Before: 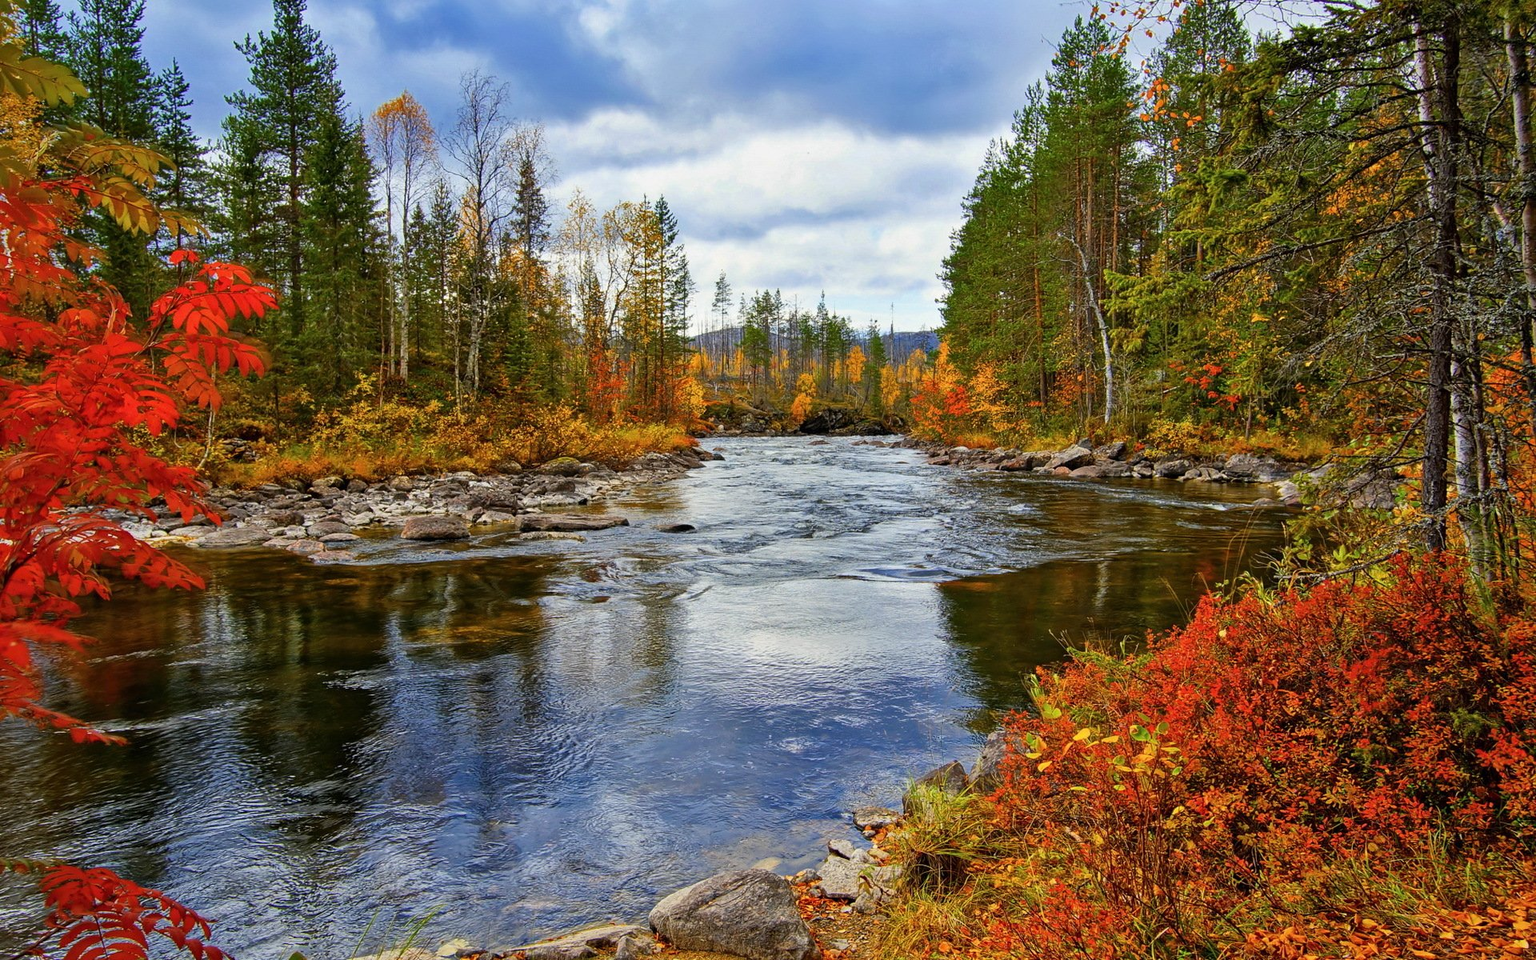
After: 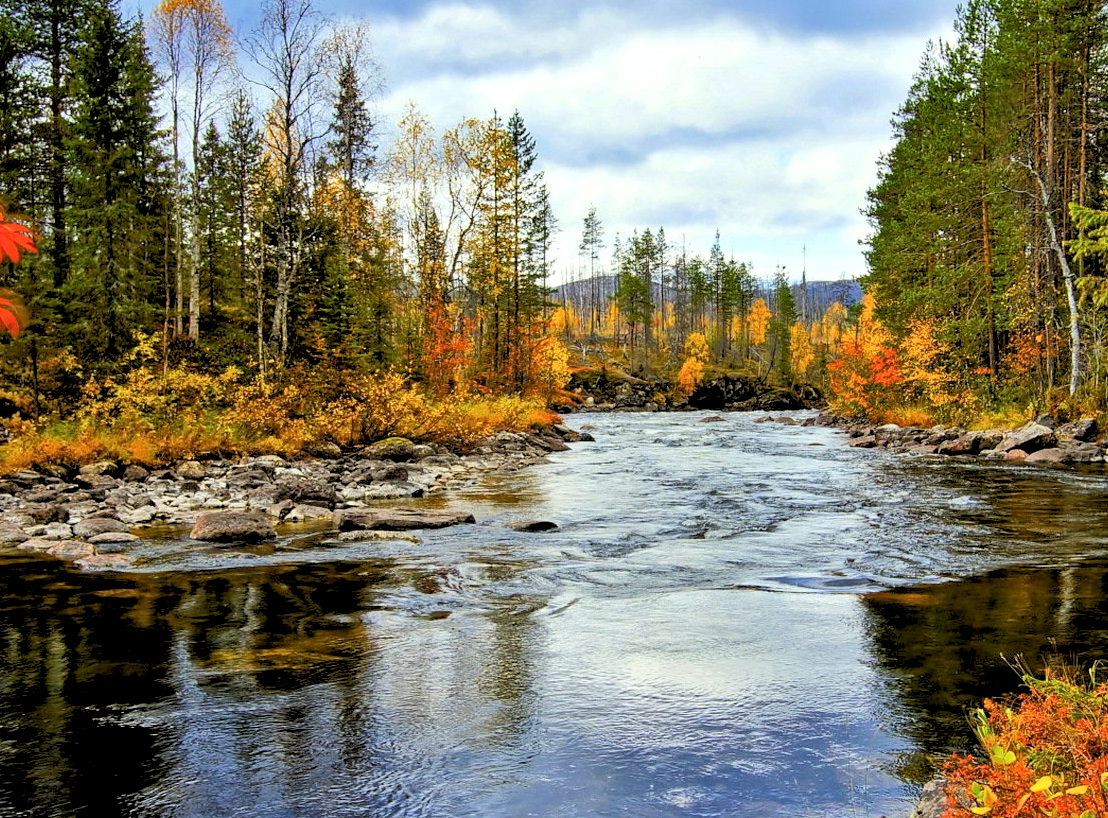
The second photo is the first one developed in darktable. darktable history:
color correction: highlights b* 3
rgb levels: preserve colors sum RGB, levels [[0.038, 0.433, 0.934], [0, 0.5, 1], [0, 0.5, 1]]
tone equalizer: -8 EV -0.75 EV, -7 EV -0.7 EV, -6 EV -0.6 EV, -5 EV -0.4 EV, -3 EV 0.4 EV, -2 EV 0.6 EV, -1 EV 0.7 EV, +0 EV 0.75 EV, edges refinement/feathering 500, mask exposure compensation -1.57 EV, preserve details no
crop: left 16.202%, top 11.208%, right 26.045%, bottom 20.557%
color balance: lift [1.004, 1.002, 1.002, 0.998], gamma [1, 1.007, 1.002, 0.993], gain [1, 0.977, 1.013, 1.023], contrast -3.64%
